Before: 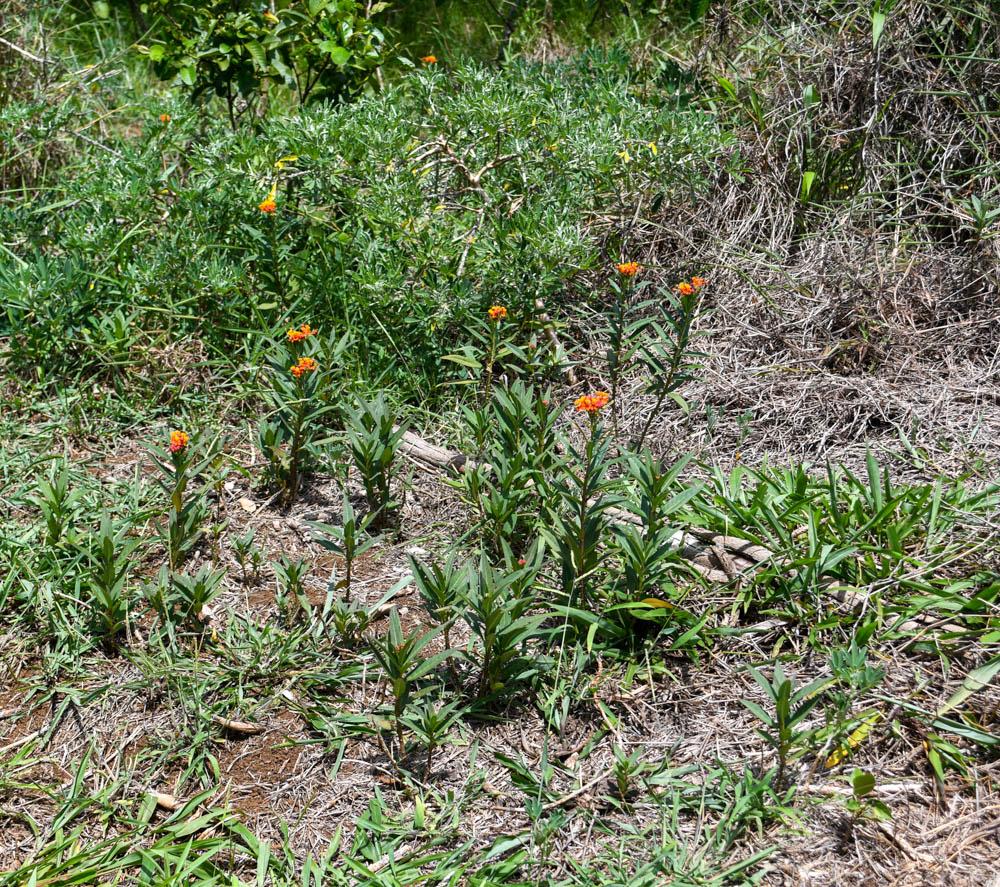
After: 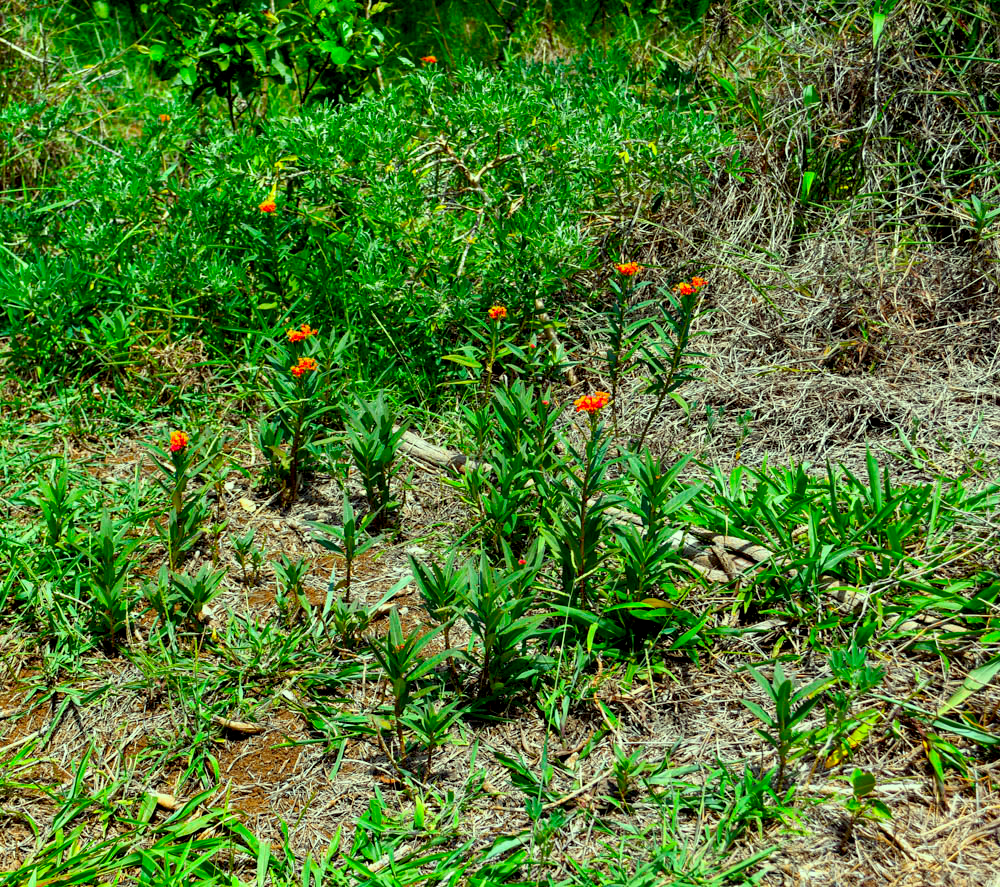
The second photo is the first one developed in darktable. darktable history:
color correction: highlights a* -10.77, highlights b* 9.8, saturation 1.72
exposure: black level correction 0.01, exposure 0.014 EV, compensate highlight preservation false
